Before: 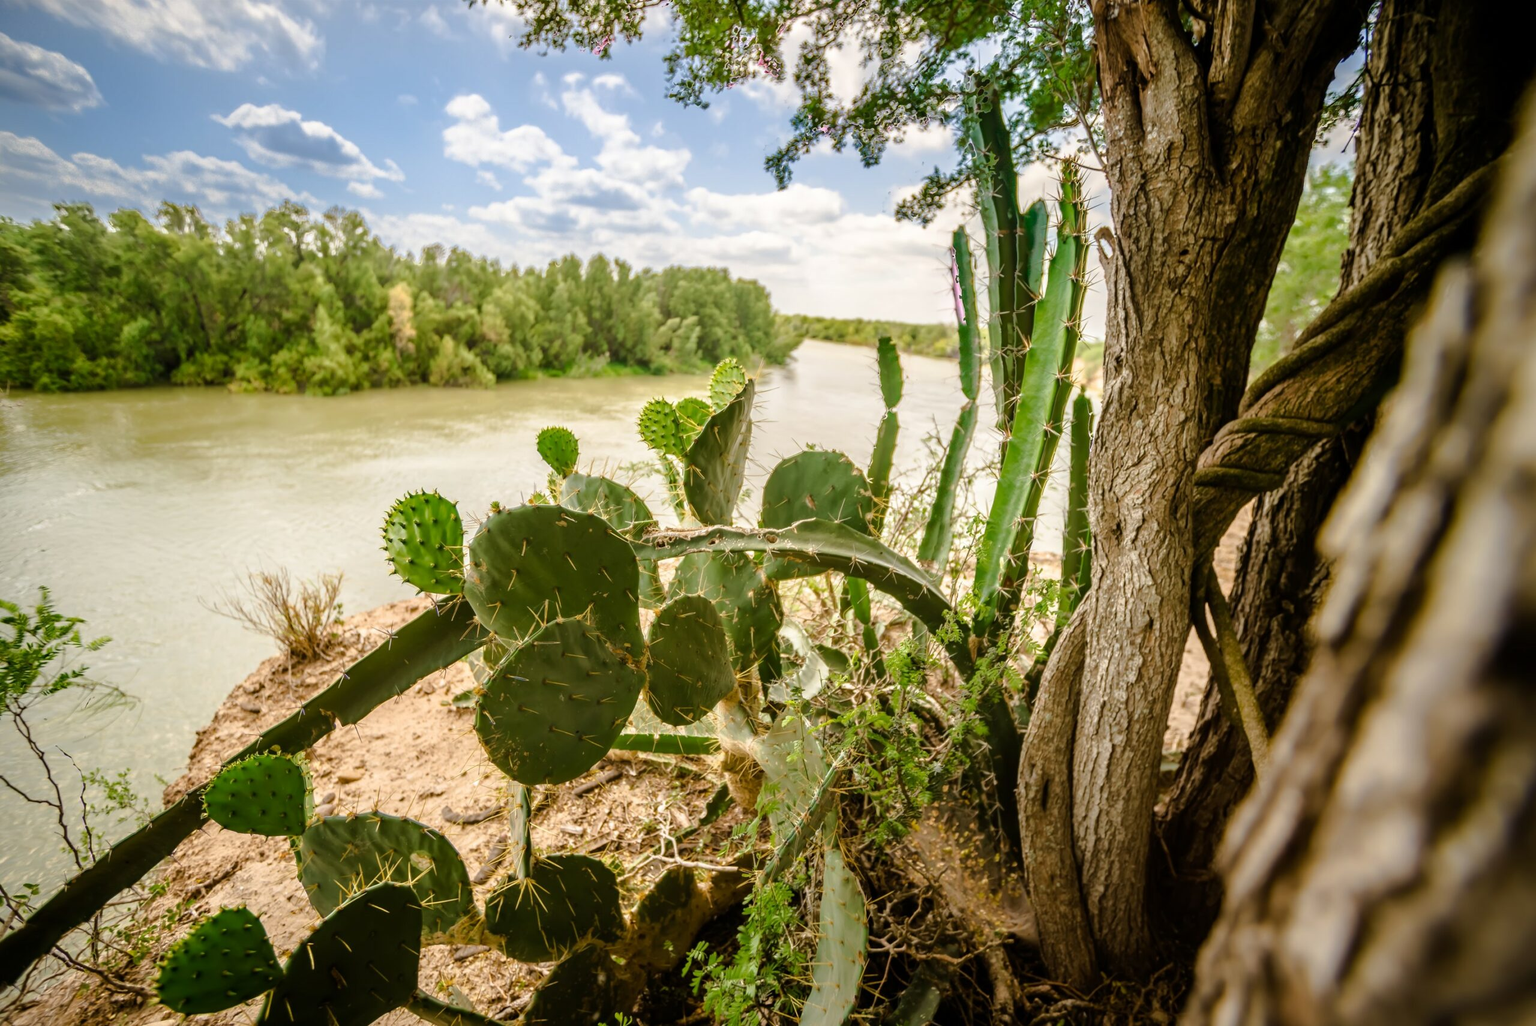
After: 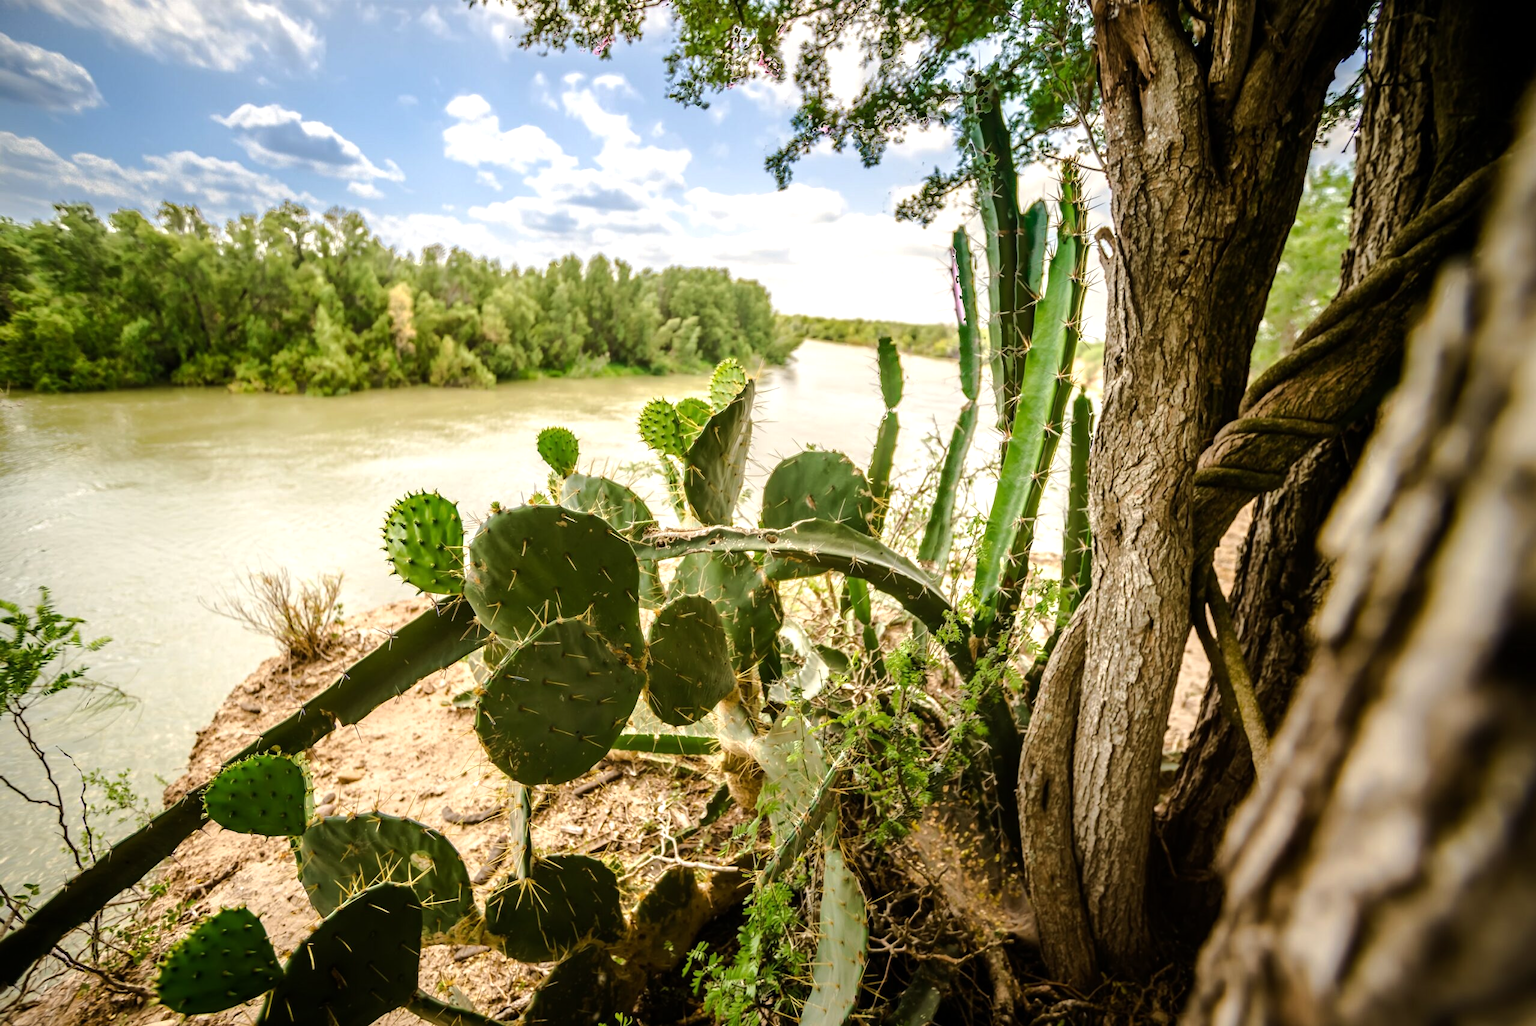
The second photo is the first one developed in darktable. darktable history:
tone equalizer: -8 EV -0.446 EV, -7 EV -0.409 EV, -6 EV -0.35 EV, -5 EV -0.253 EV, -3 EV 0.248 EV, -2 EV 0.304 EV, -1 EV 0.394 EV, +0 EV 0.419 EV, edges refinement/feathering 500, mask exposure compensation -1.57 EV, preserve details no
